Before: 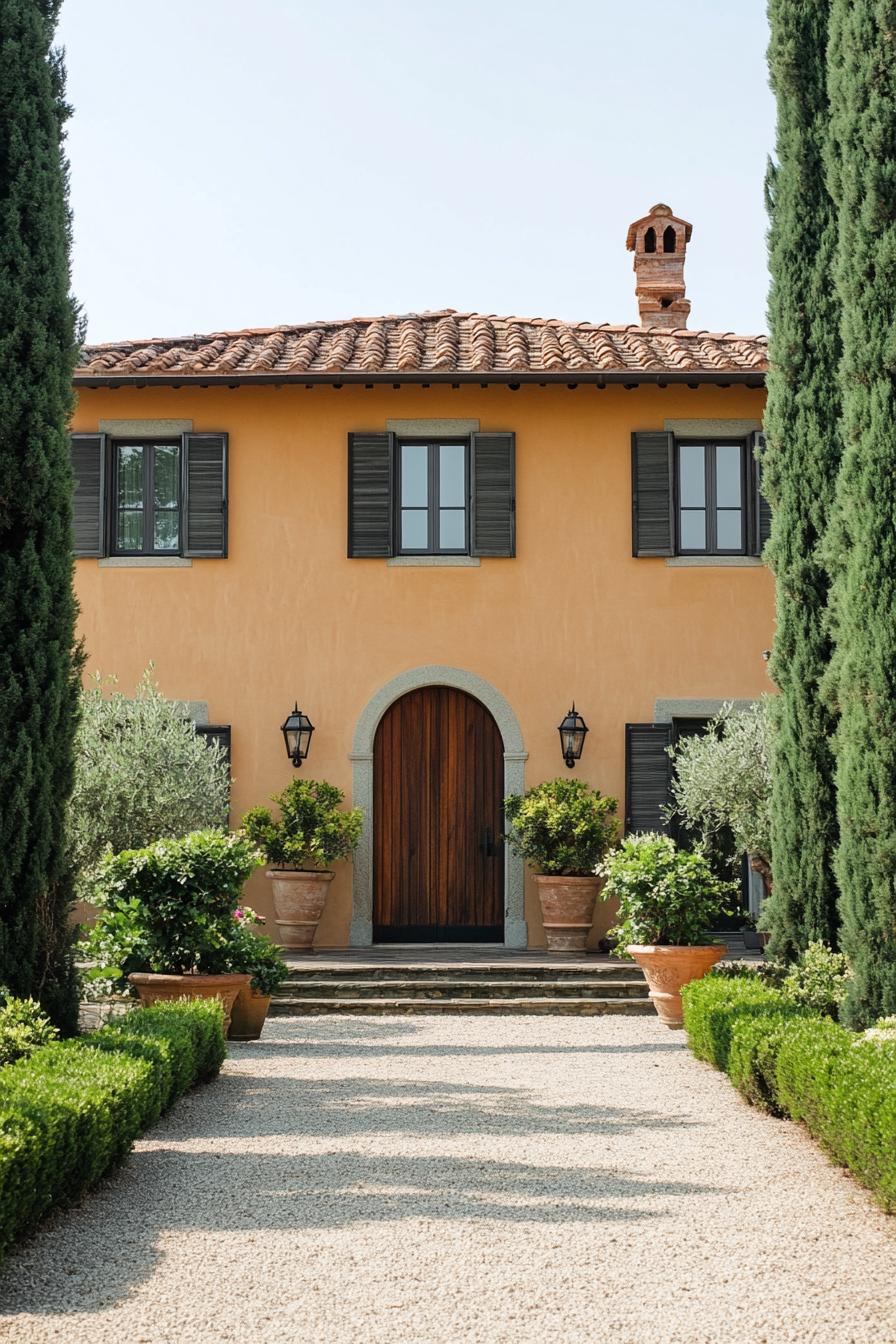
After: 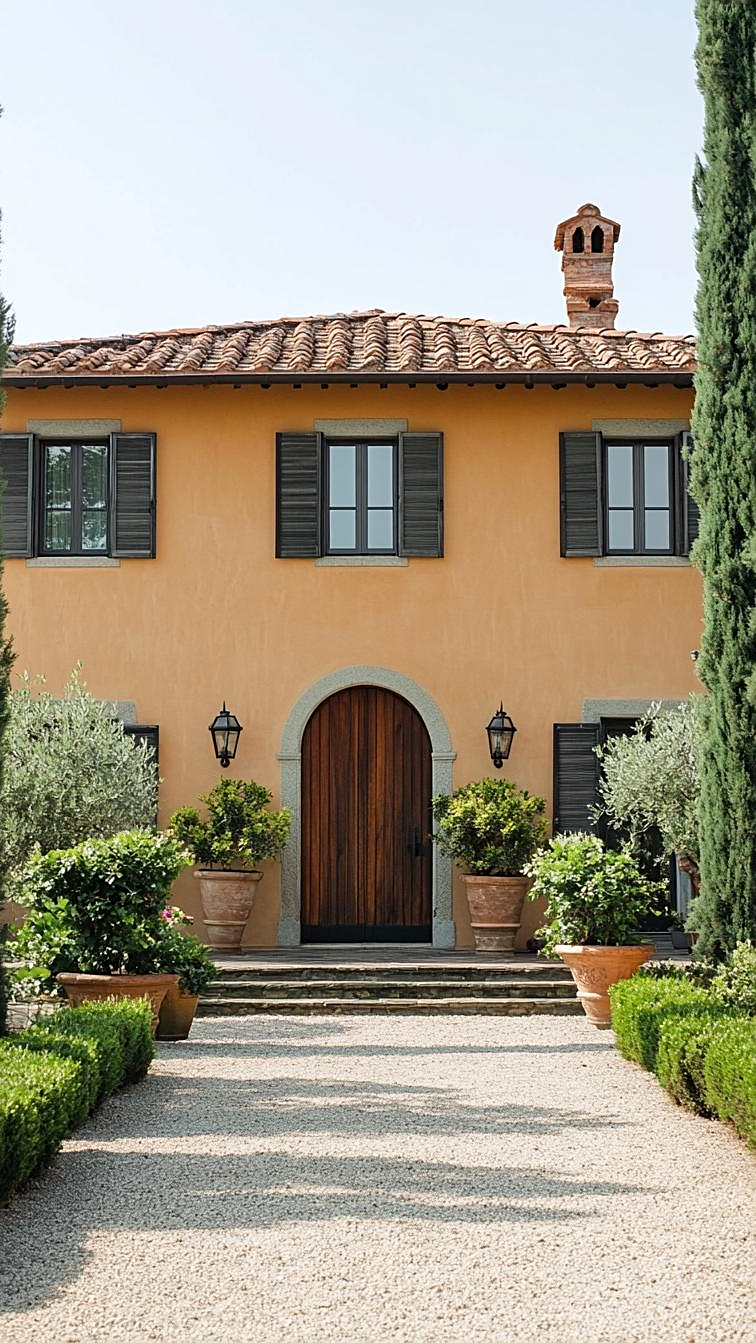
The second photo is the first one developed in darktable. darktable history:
tone equalizer: edges refinement/feathering 500, mask exposure compensation -1.57 EV, preserve details no
sharpen: on, module defaults
crop: left 8.058%, right 7.503%
